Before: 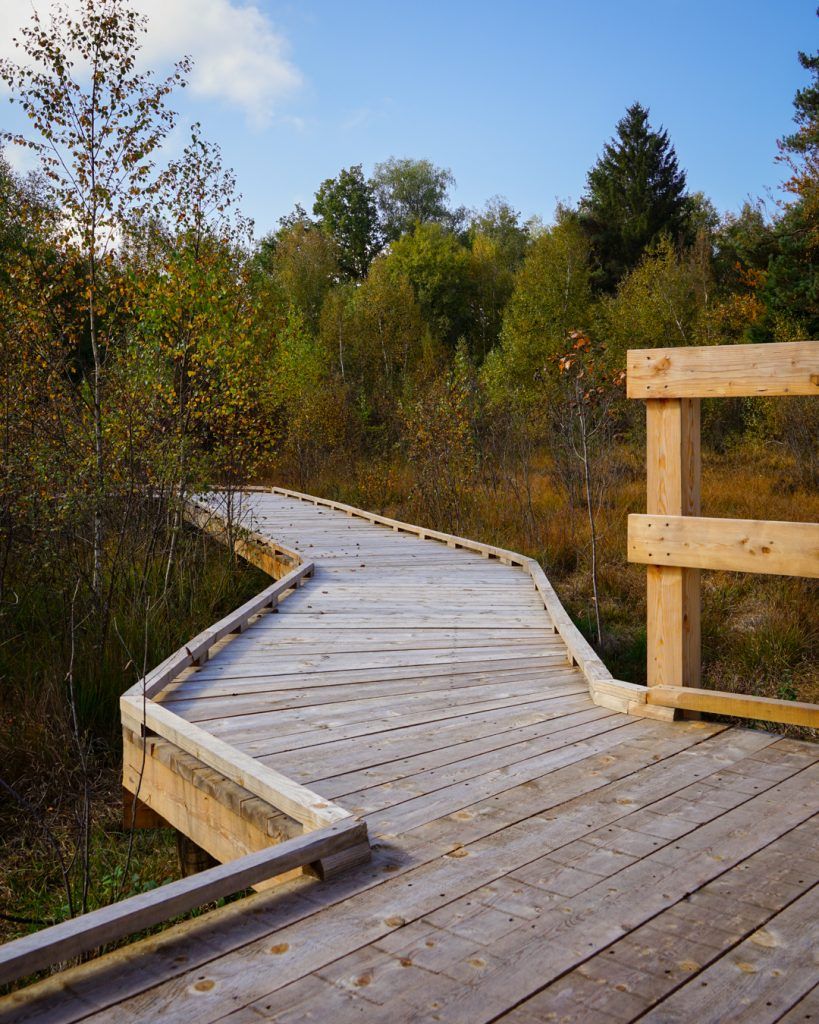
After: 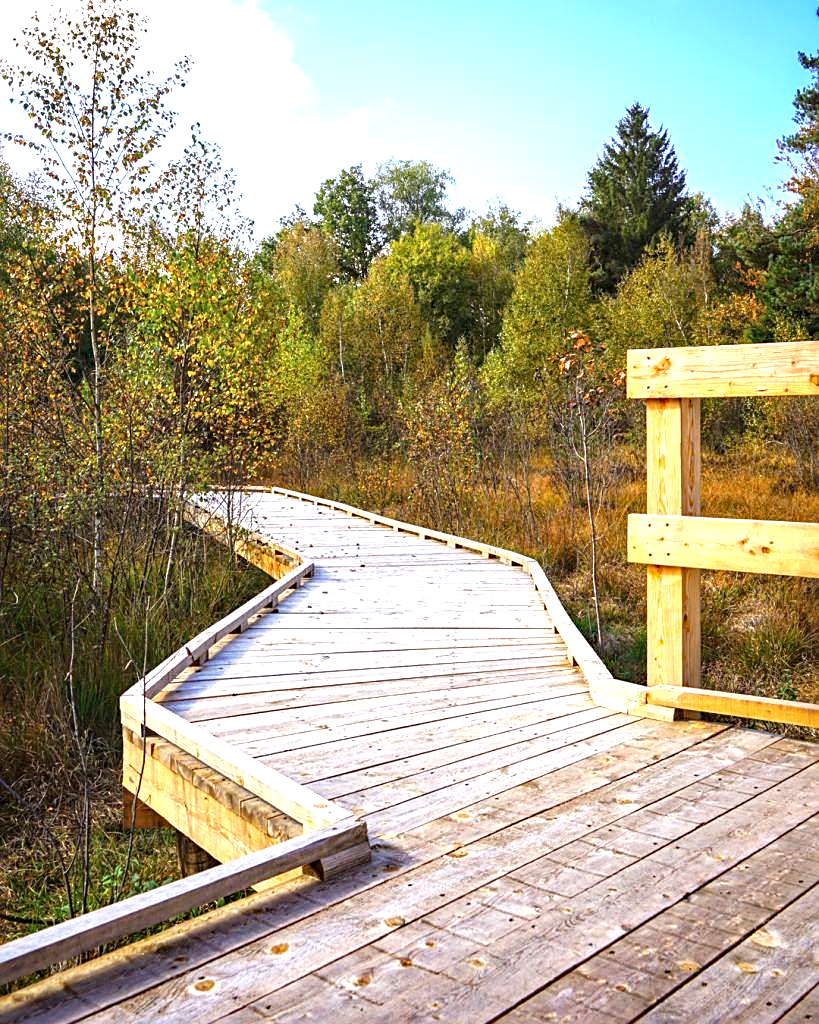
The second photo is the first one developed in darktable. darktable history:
sharpen: on, module defaults
haze removal: compatibility mode true, adaptive false
local contrast: detail 130%
exposure: black level correction 0, exposure 1.5 EV, compensate highlight preservation false
